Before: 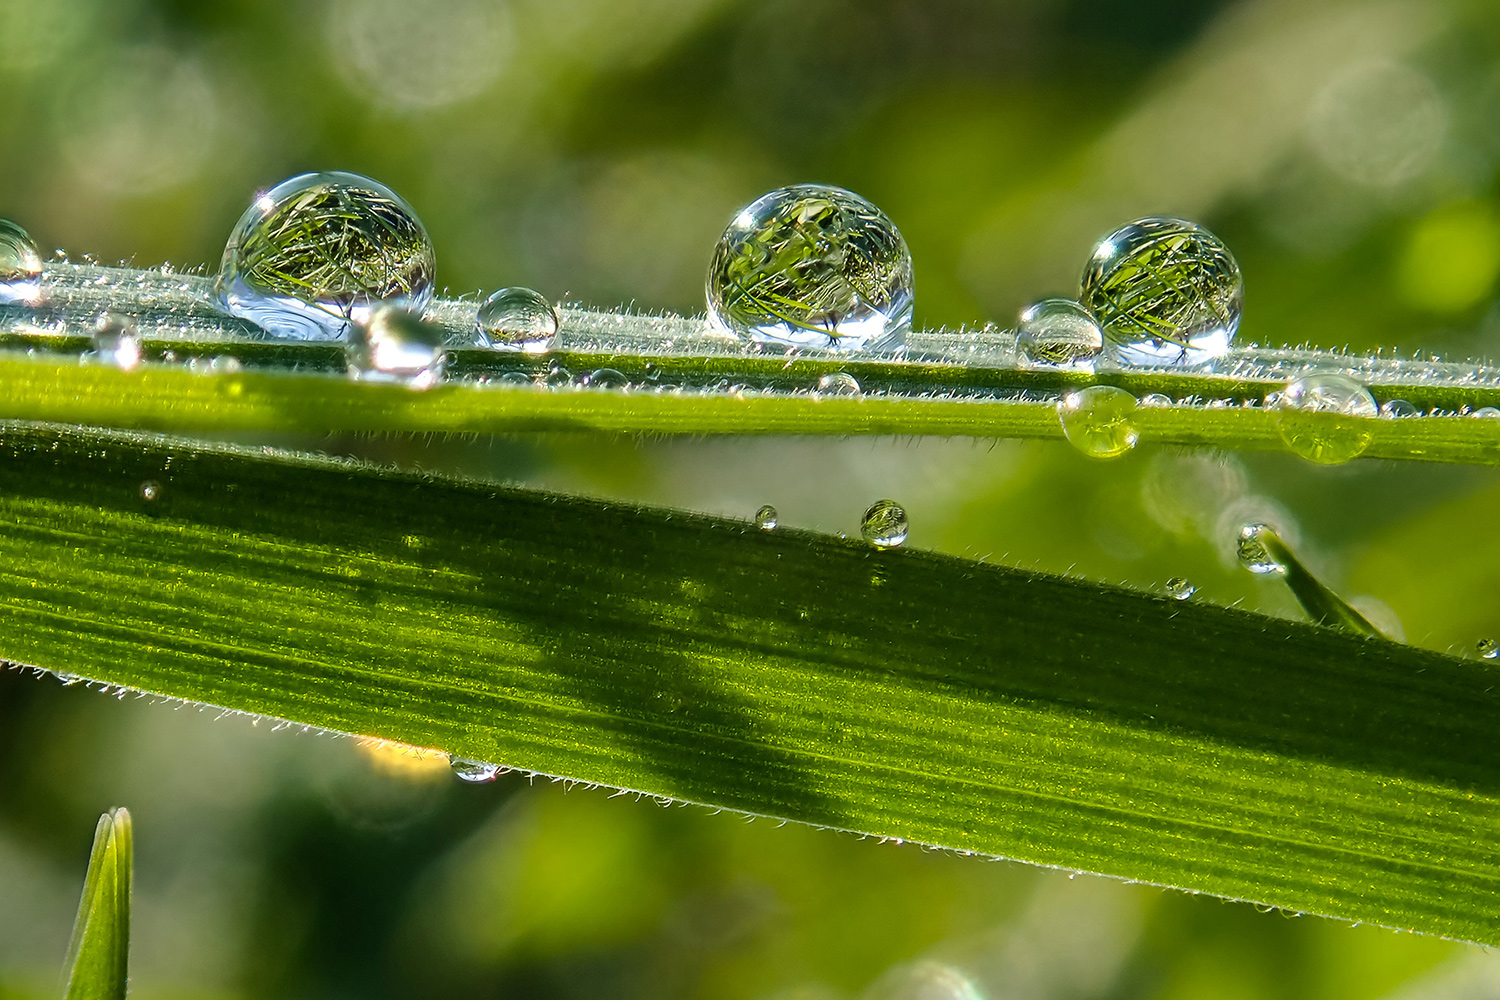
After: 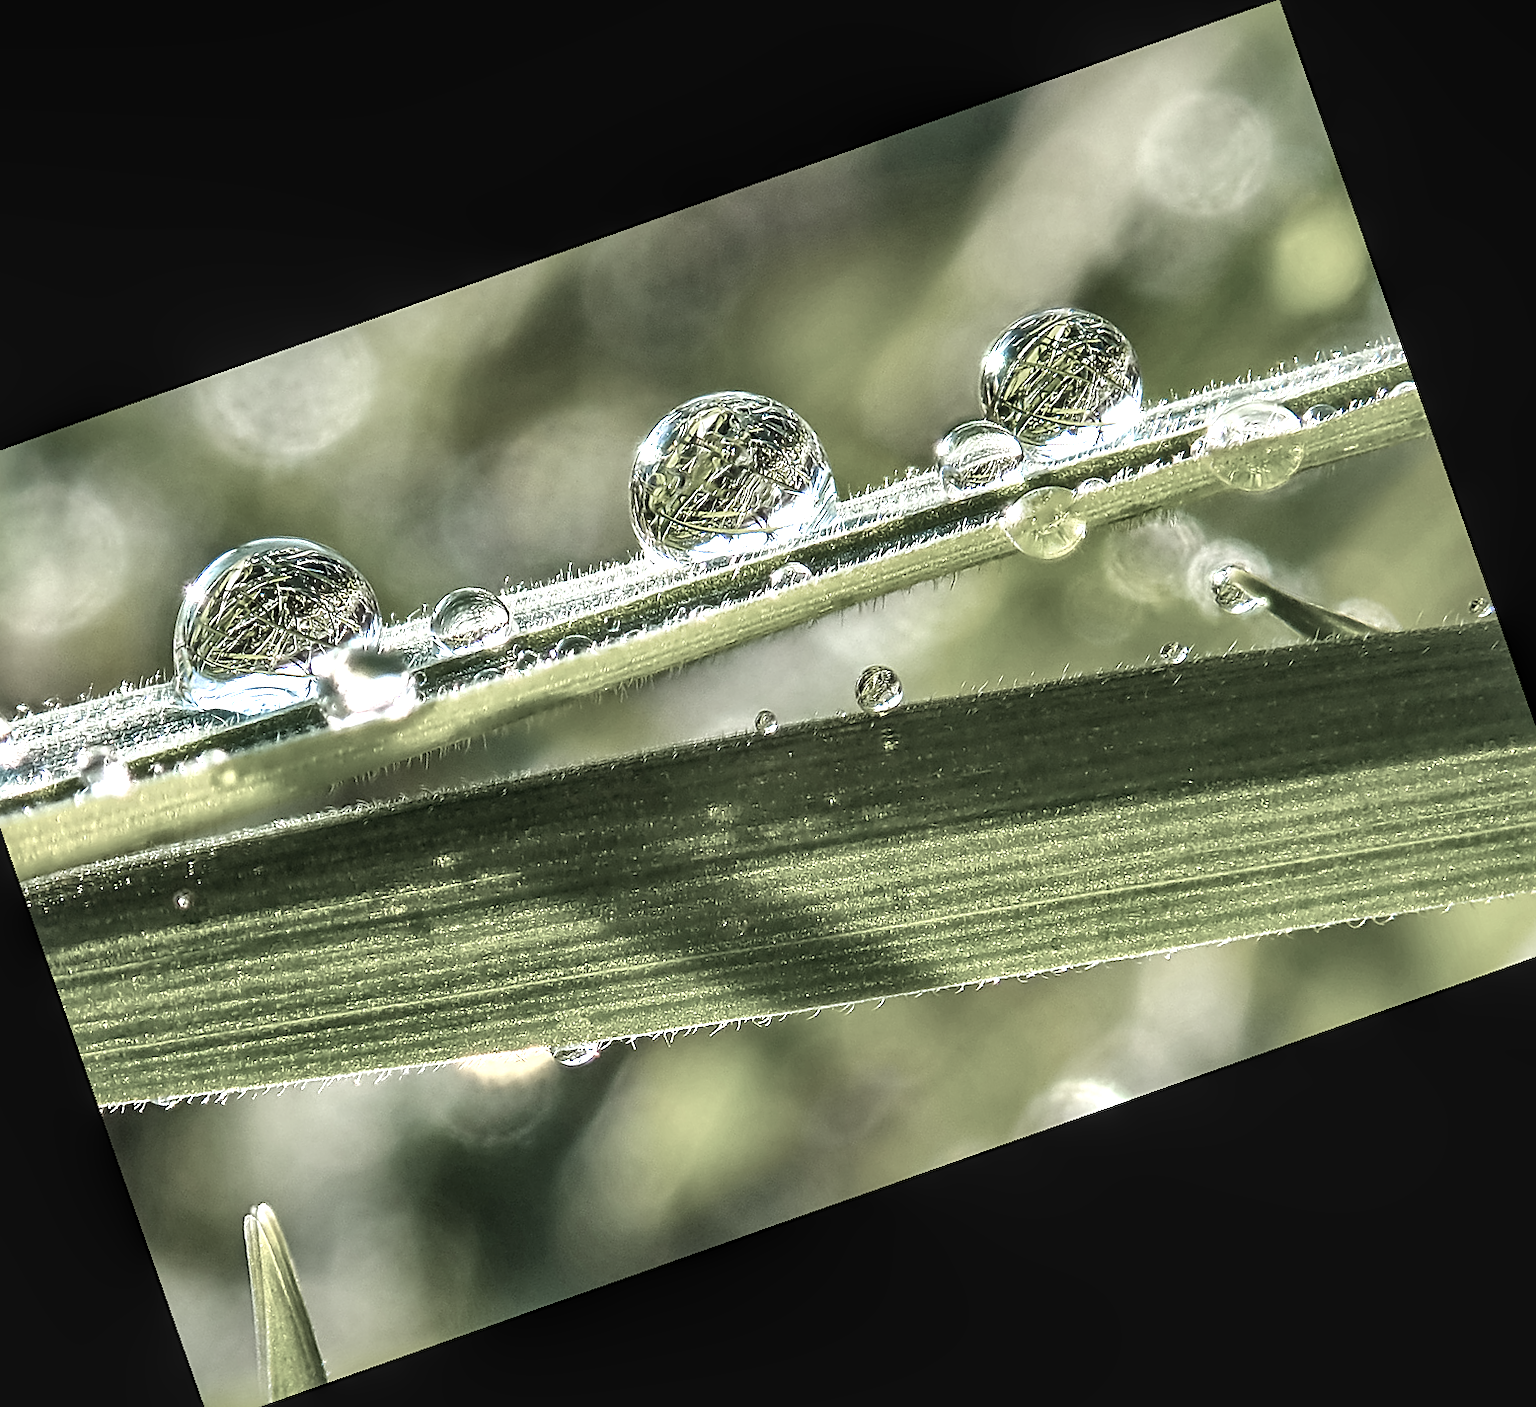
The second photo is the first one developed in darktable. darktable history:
sharpen: on, module defaults
shadows and highlights: soften with gaussian
exposure: black level correction 0, exposure 1.35 EV, compensate exposure bias true, compensate highlight preservation false
color zones: curves: ch0 [(0, 0.613) (0.01, 0.613) (0.245, 0.448) (0.498, 0.529) (0.642, 0.665) (0.879, 0.777) (0.99, 0.613)]; ch1 [(0, 0.272) (0.219, 0.127) (0.724, 0.346)]
crop and rotate: angle 19.43°, left 6.812%, right 4.125%, bottom 1.087%
local contrast: on, module defaults
